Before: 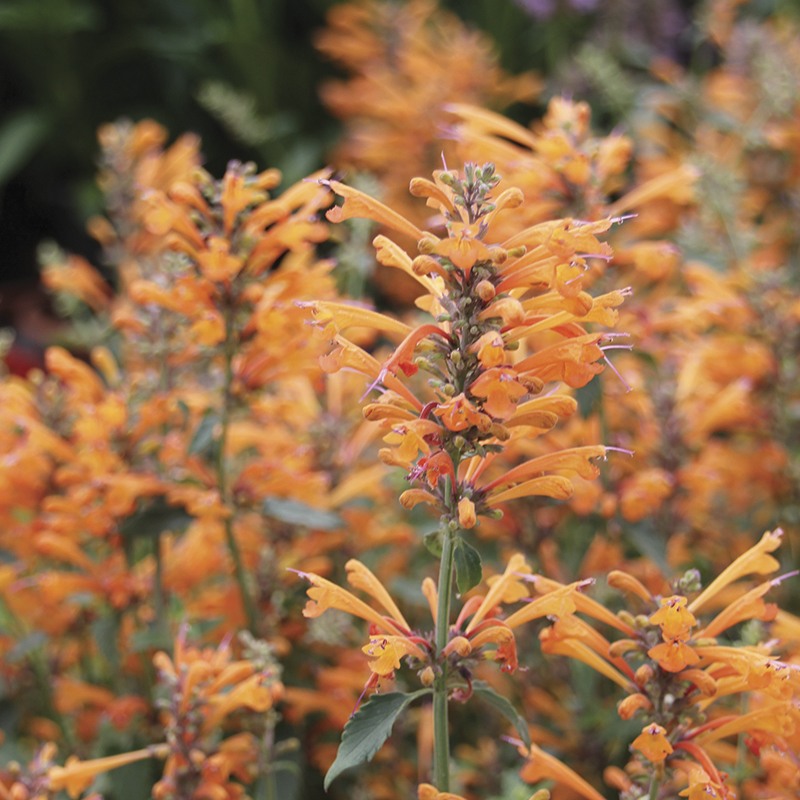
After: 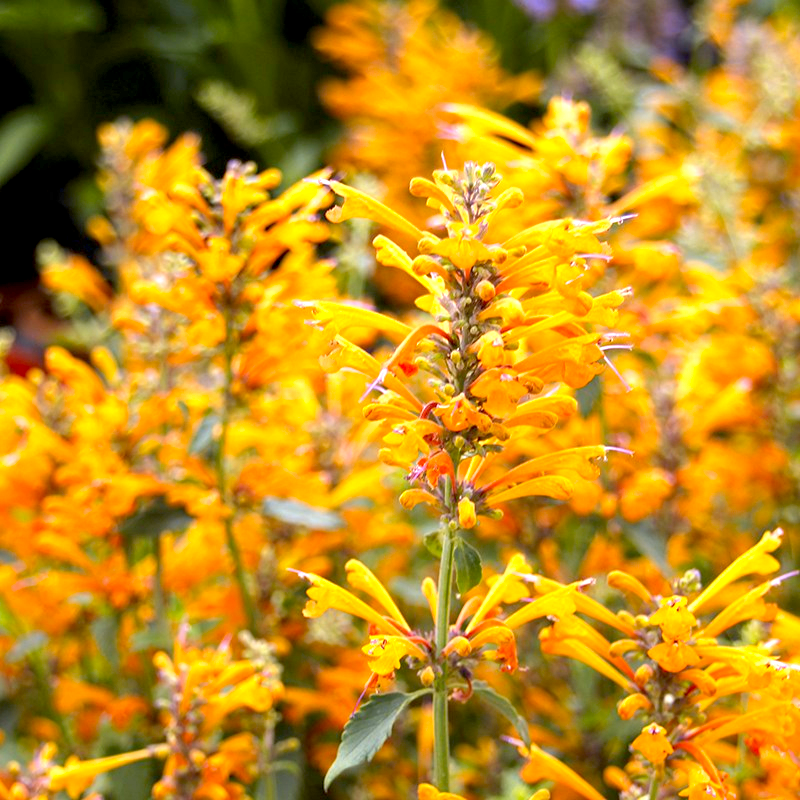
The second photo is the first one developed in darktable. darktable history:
exposure: black level correction 0.01, exposure 1 EV, compensate highlight preservation false
color contrast: green-magenta contrast 1.12, blue-yellow contrast 1.95, unbound 0
